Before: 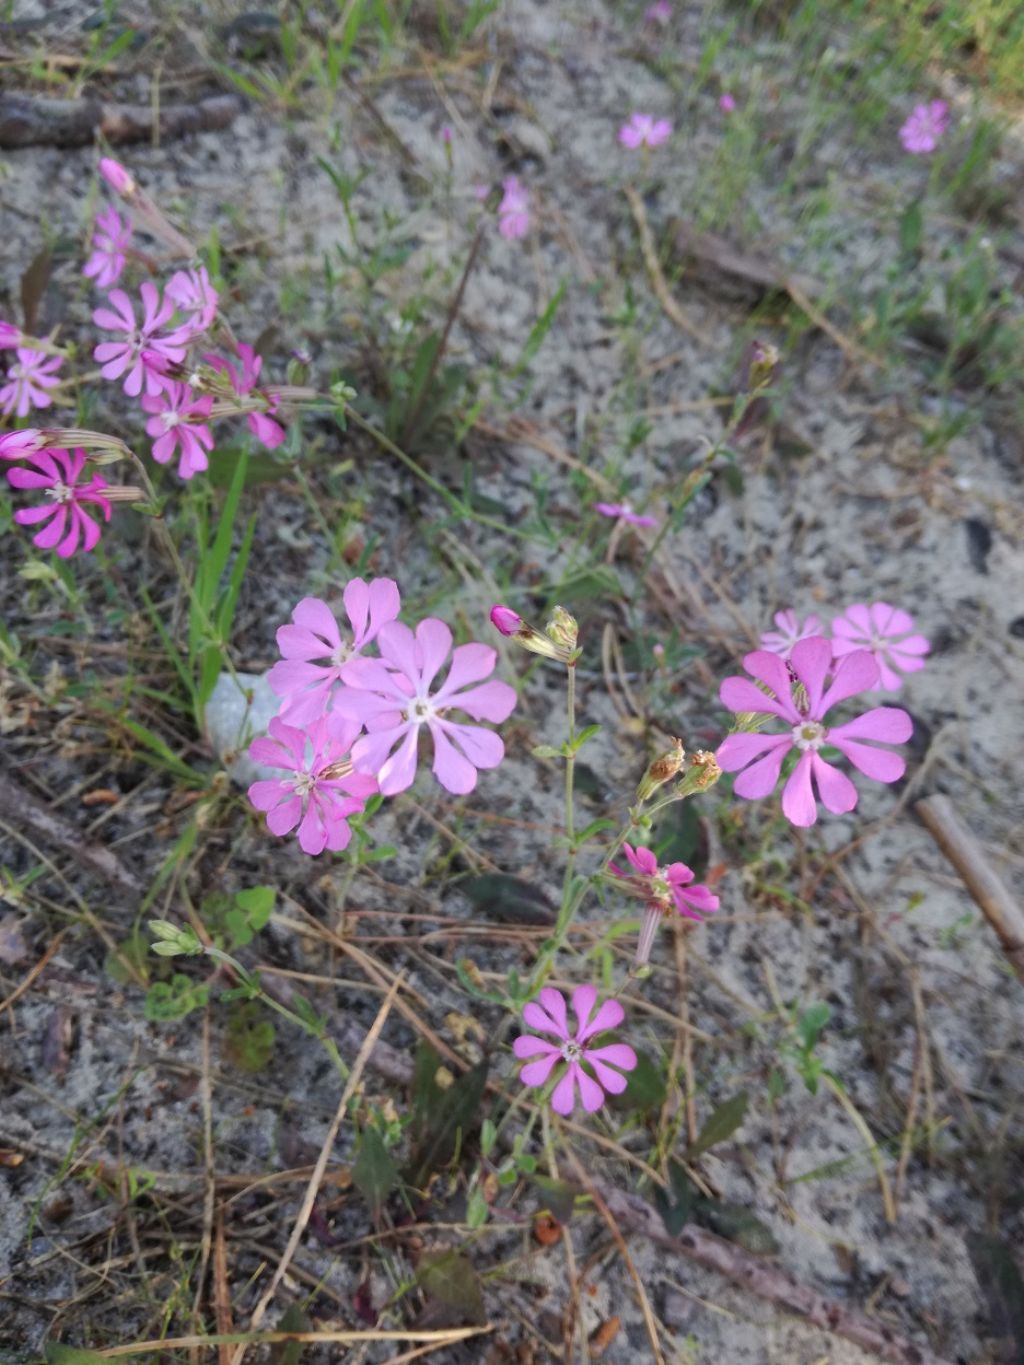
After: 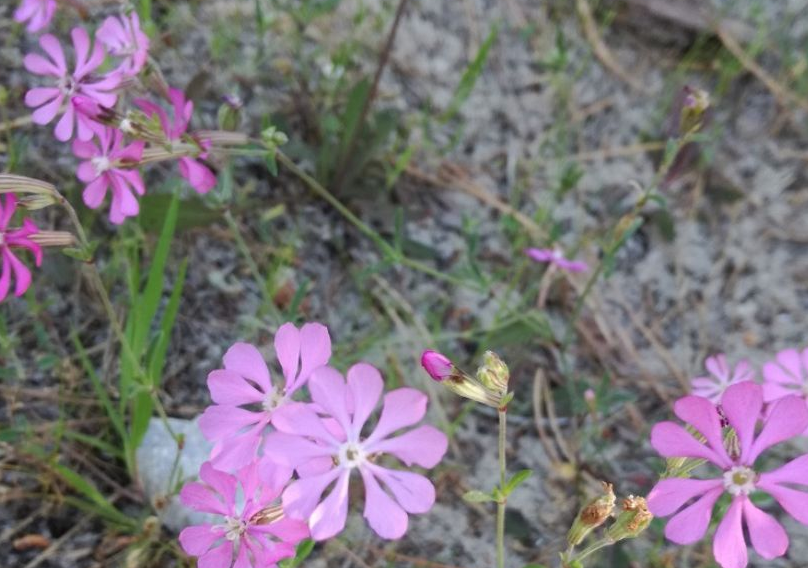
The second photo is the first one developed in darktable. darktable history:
crop: left 6.774%, top 18.751%, right 14.286%, bottom 39.629%
